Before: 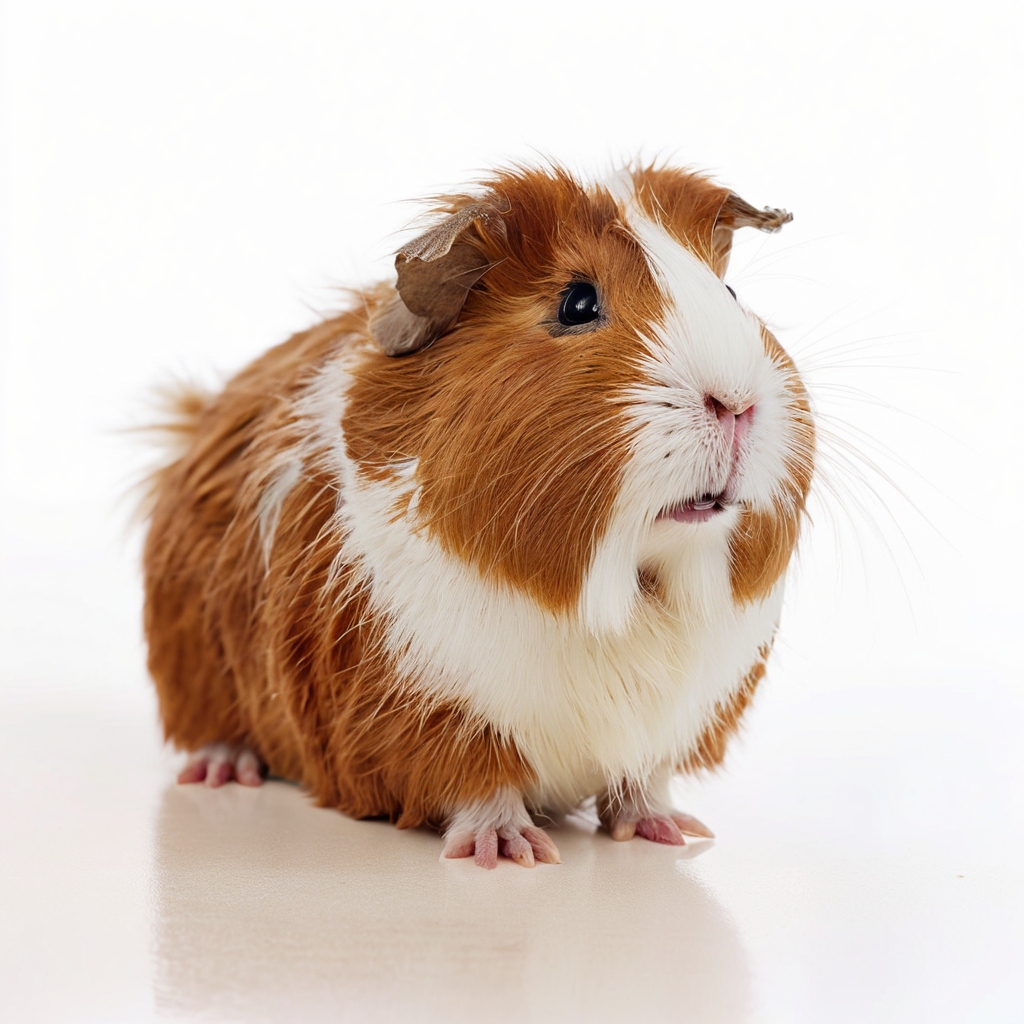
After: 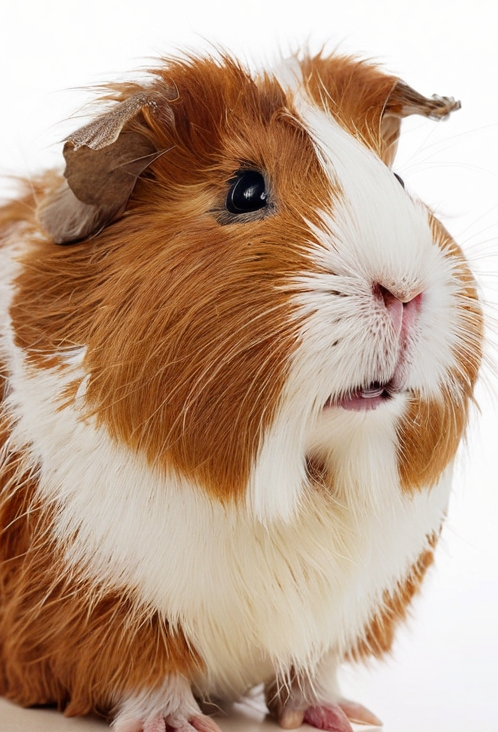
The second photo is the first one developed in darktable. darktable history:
crop: left 32.504%, top 10.953%, right 18.779%, bottom 17.554%
